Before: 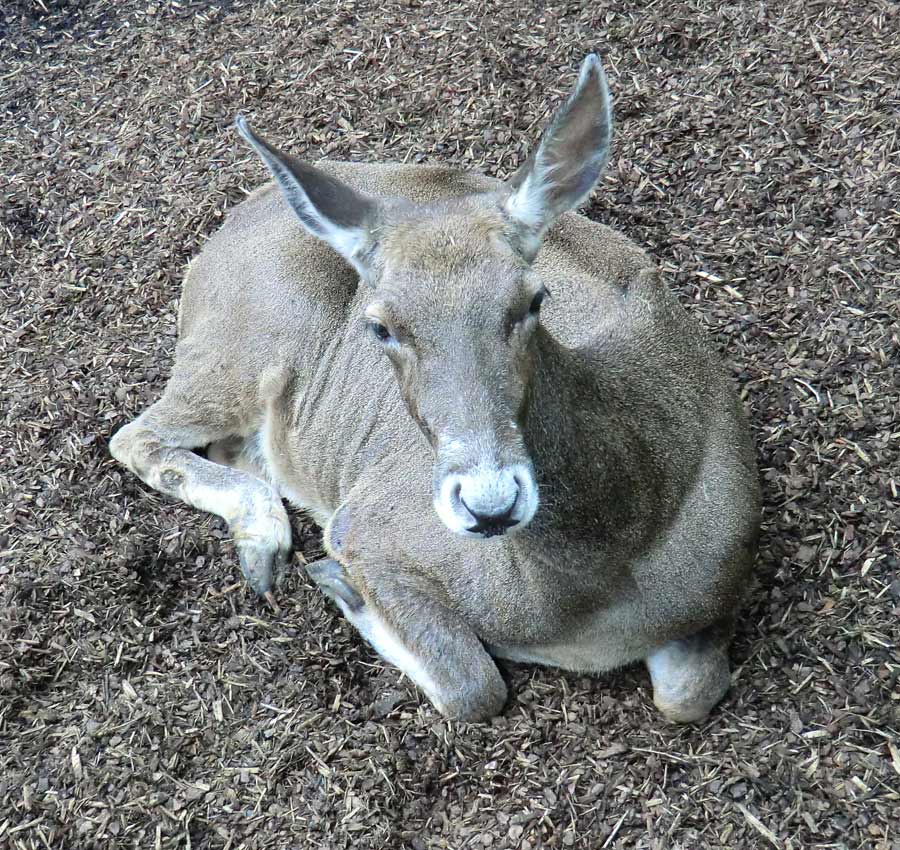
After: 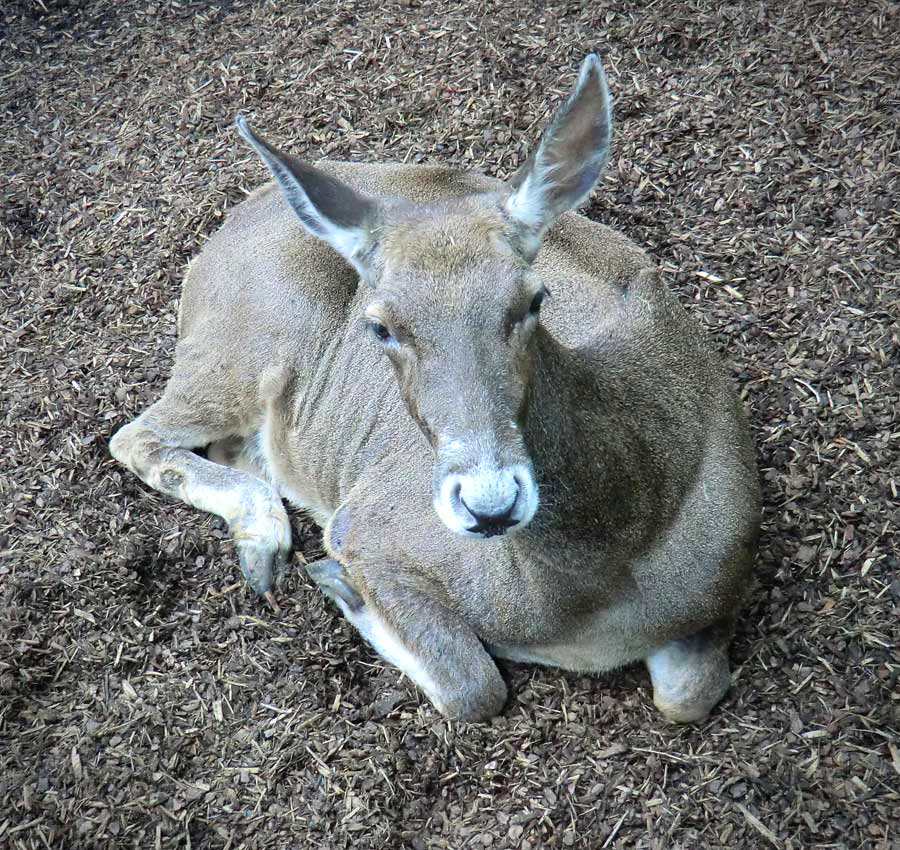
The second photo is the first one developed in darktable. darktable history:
vignetting: brightness -0.453, saturation -0.301, automatic ratio true, dithering 8-bit output
contrast brightness saturation: saturation 0.182
